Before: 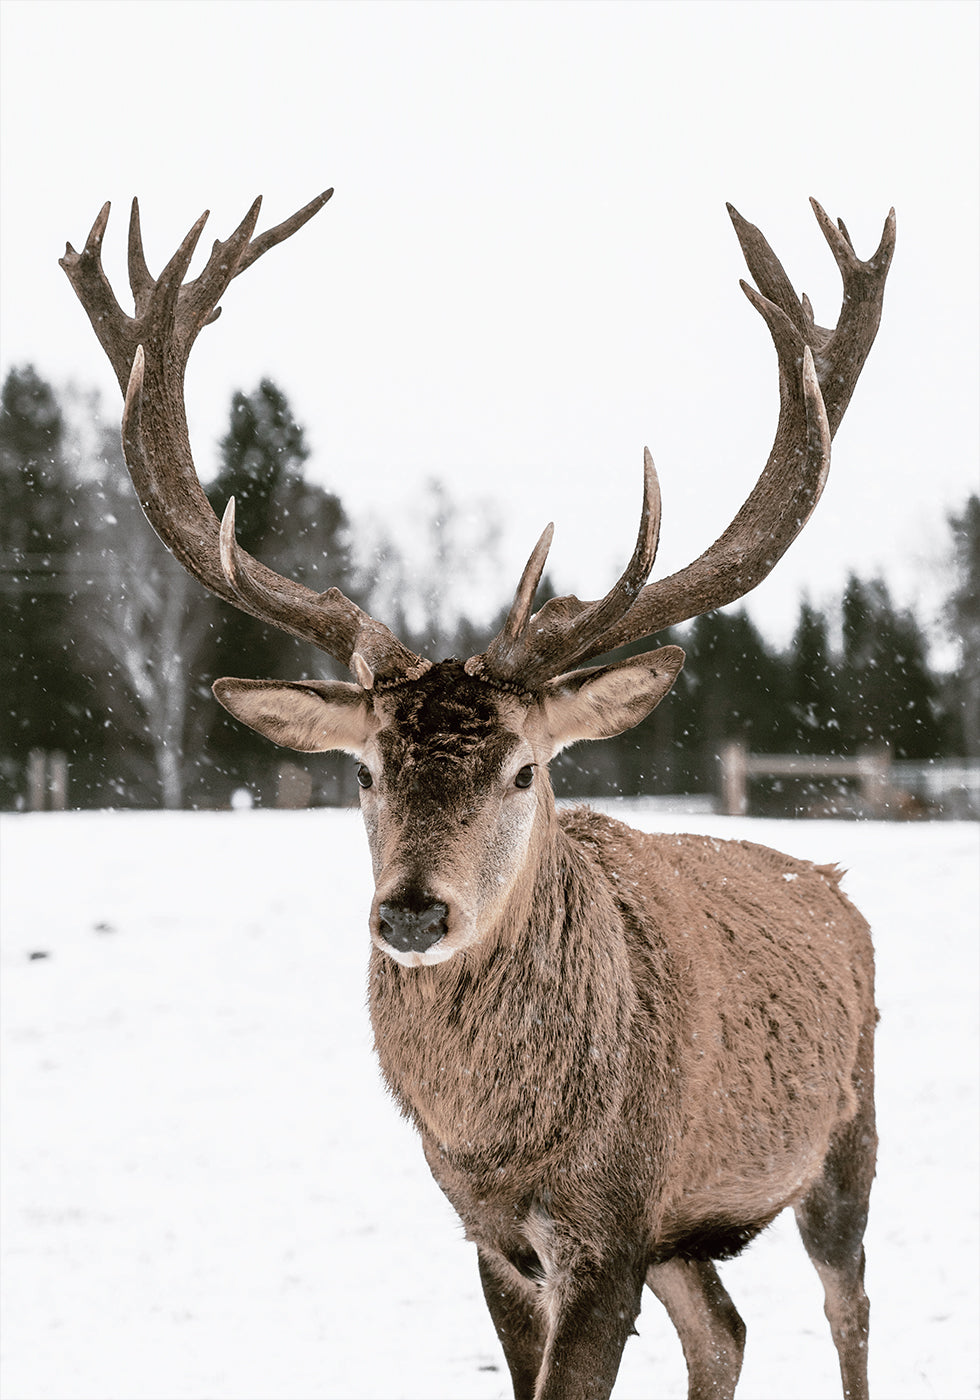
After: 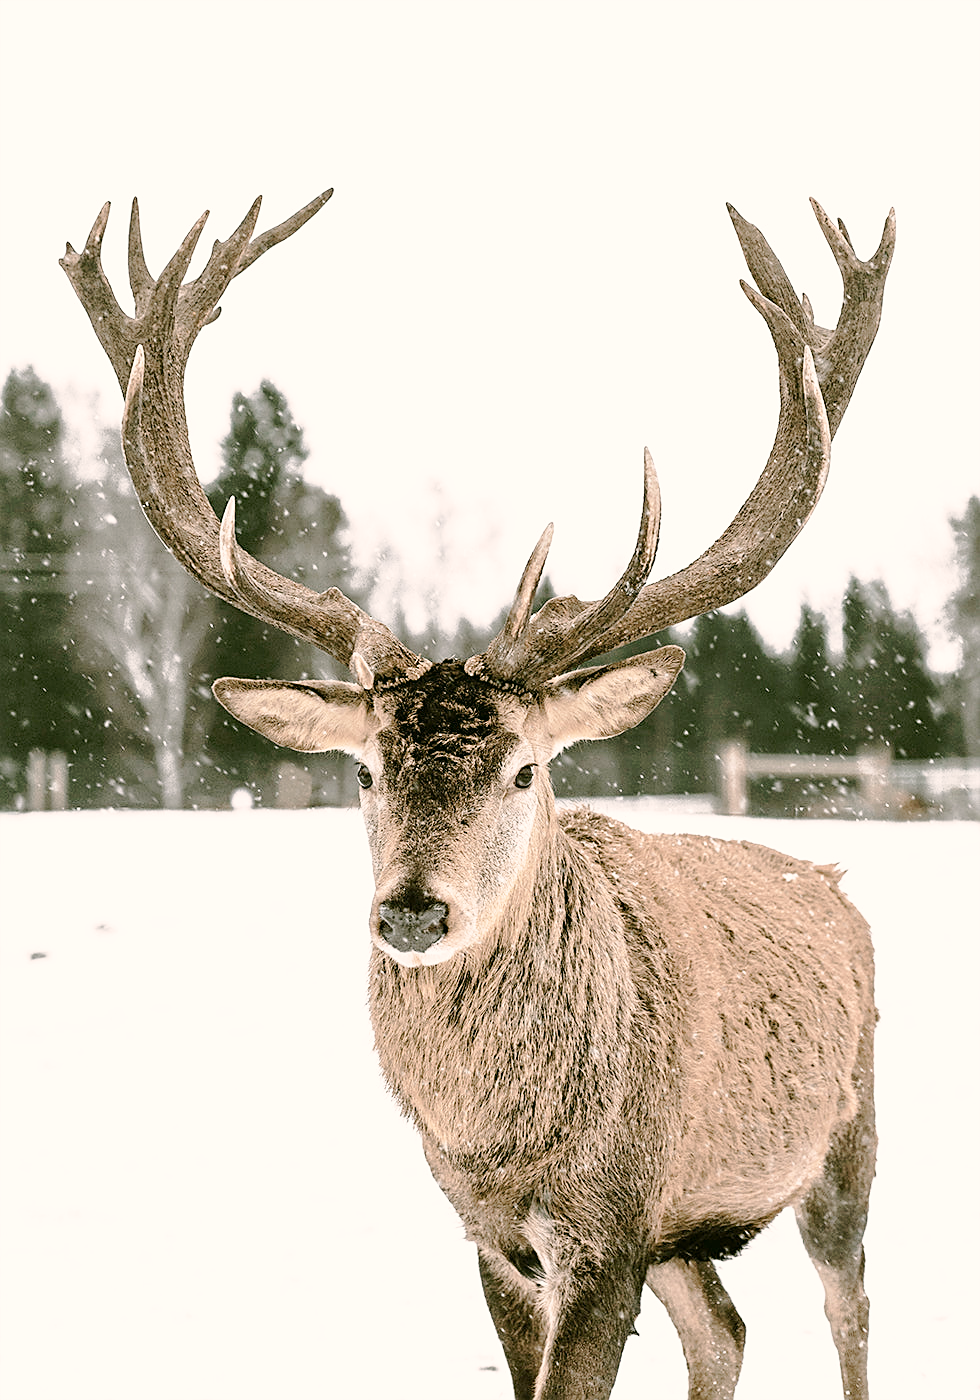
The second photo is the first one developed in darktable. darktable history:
tone curve: curves: ch0 [(0, 0) (0.004, 0.008) (0.077, 0.156) (0.169, 0.29) (0.774, 0.774) (1, 1)], preserve colors none
base curve: curves: ch0 [(0, 0) (0.036, 0.037) (0.121, 0.228) (0.46, 0.76) (0.859, 0.983) (1, 1)], preserve colors none
sharpen: on, module defaults
color correction: highlights a* 4.06, highlights b* 4.92, shadows a* -7.38, shadows b* 5.03
